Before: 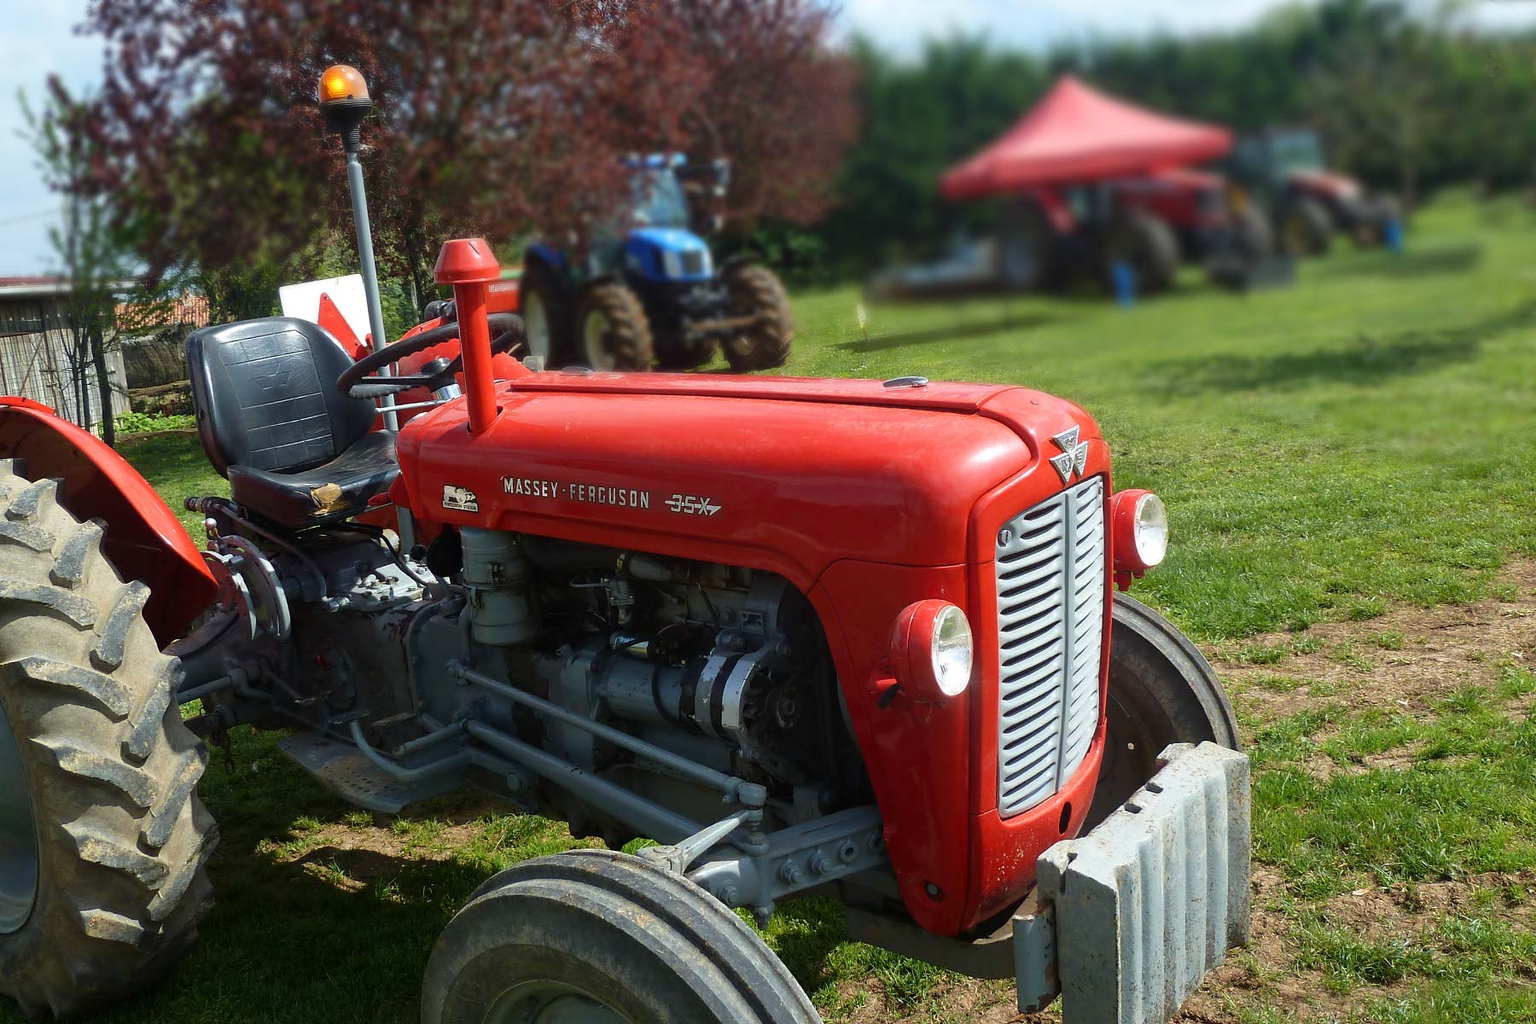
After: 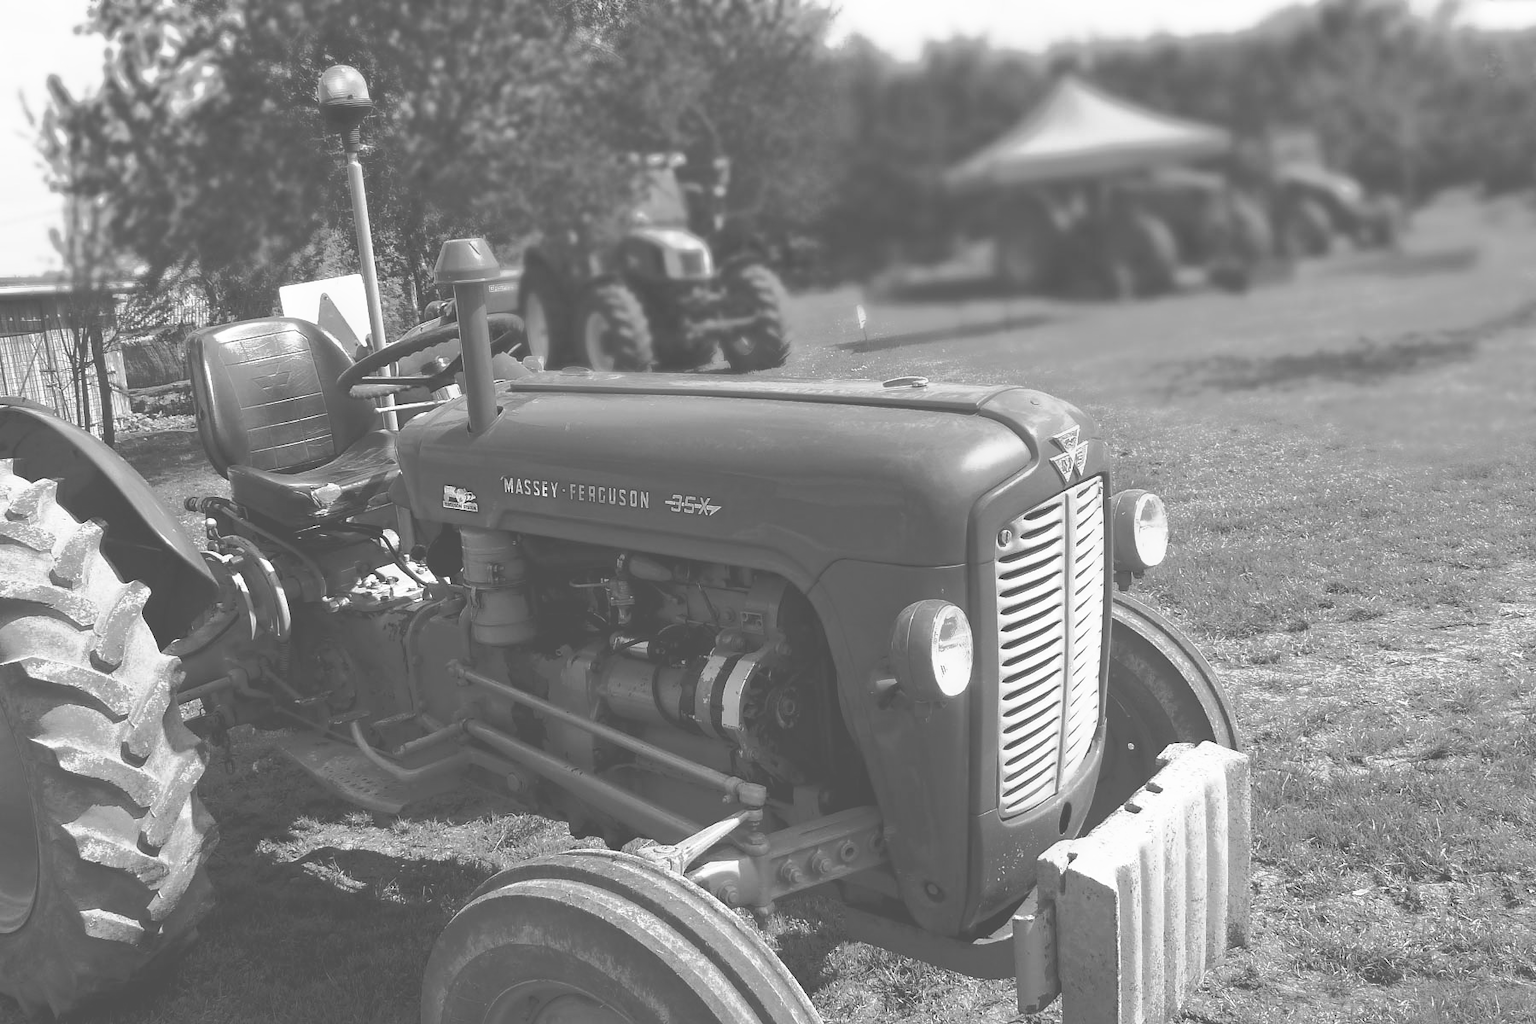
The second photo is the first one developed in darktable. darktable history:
base curve: curves: ch0 [(0, 0) (0.007, 0.004) (0.027, 0.03) (0.046, 0.07) (0.207, 0.54) (0.442, 0.872) (0.673, 0.972) (1, 1)], preserve colors none
tone curve: curves: ch0 [(0, 0) (0.003, 0.322) (0.011, 0.327) (0.025, 0.345) (0.044, 0.365) (0.069, 0.378) (0.1, 0.391) (0.136, 0.403) (0.177, 0.412) (0.224, 0.429) (0.277, 0.448) (0.335, 0.474) (0.399, 0.503) (0.468, 0.537) (0.543, 0.57) (0.623, 0.61) (0.709, 0.653) (0.801, 0.699) (0.898, 0.75) (1, 1)], preserve colors none
monochrome: a 0, b 0, size 0.5, highlights 0.57
